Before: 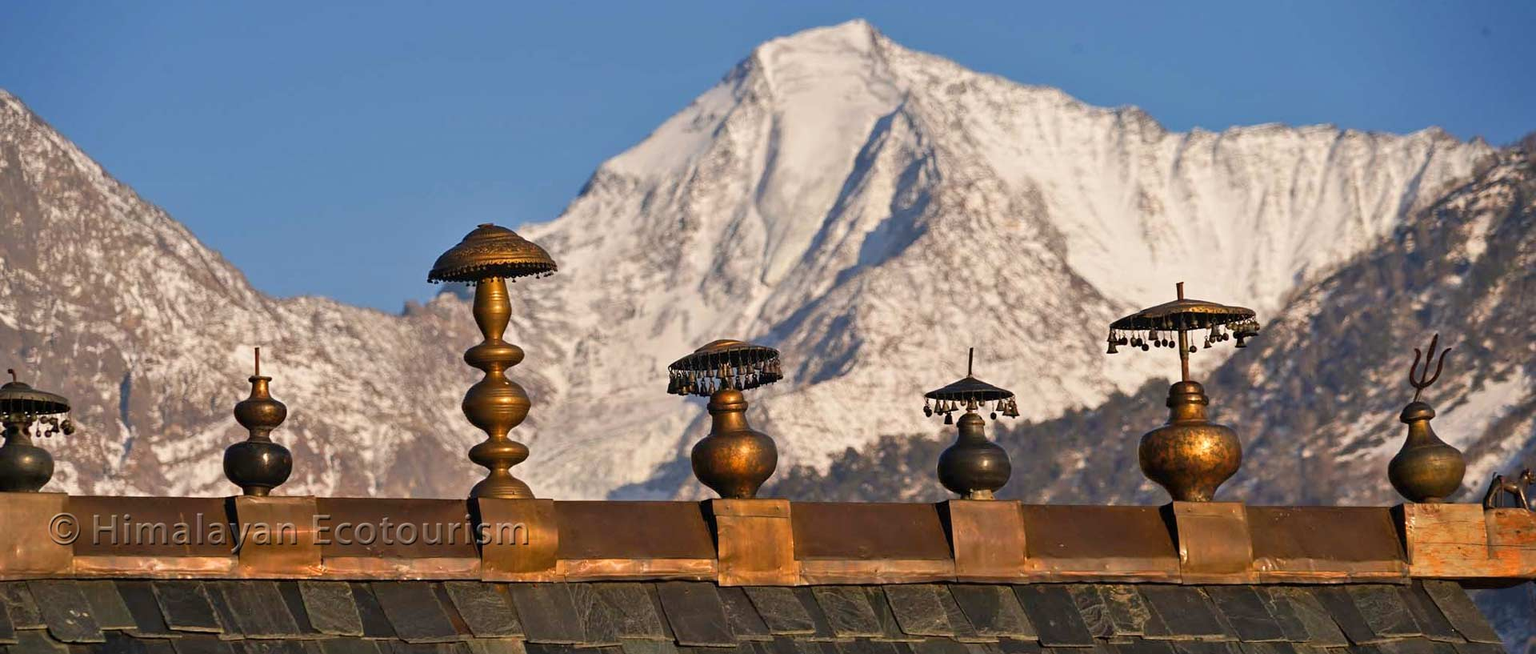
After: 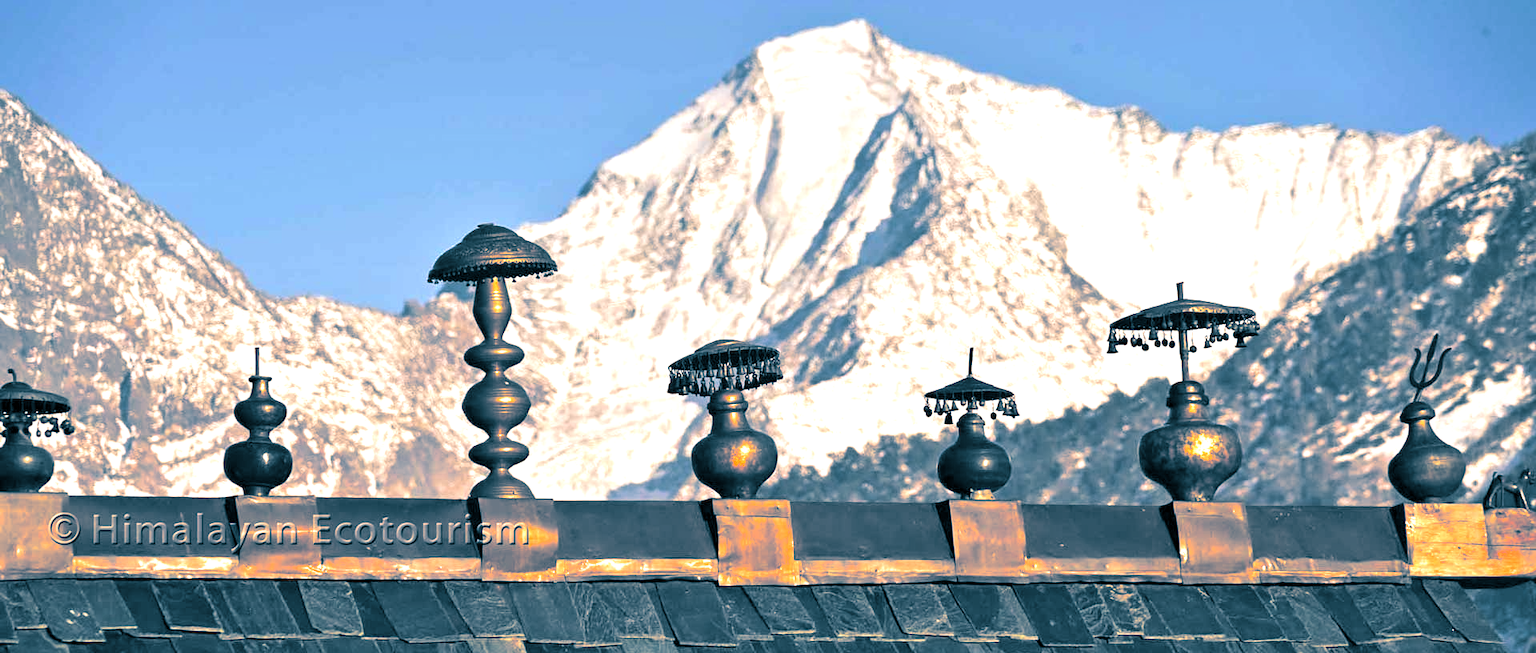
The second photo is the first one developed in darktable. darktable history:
exposure: black level correction 0.001, exposure 1.398 EV, compensate exposure bias true, compensate highlight preservation false
graduated density: on, module defaults
local contrast: mode bilateral grid, contrast 20, coarseness 50, detail 120%, midtone range 0.2
split-toning: shadows › hue 212.4°, balance -70
white balance: emerald 1
